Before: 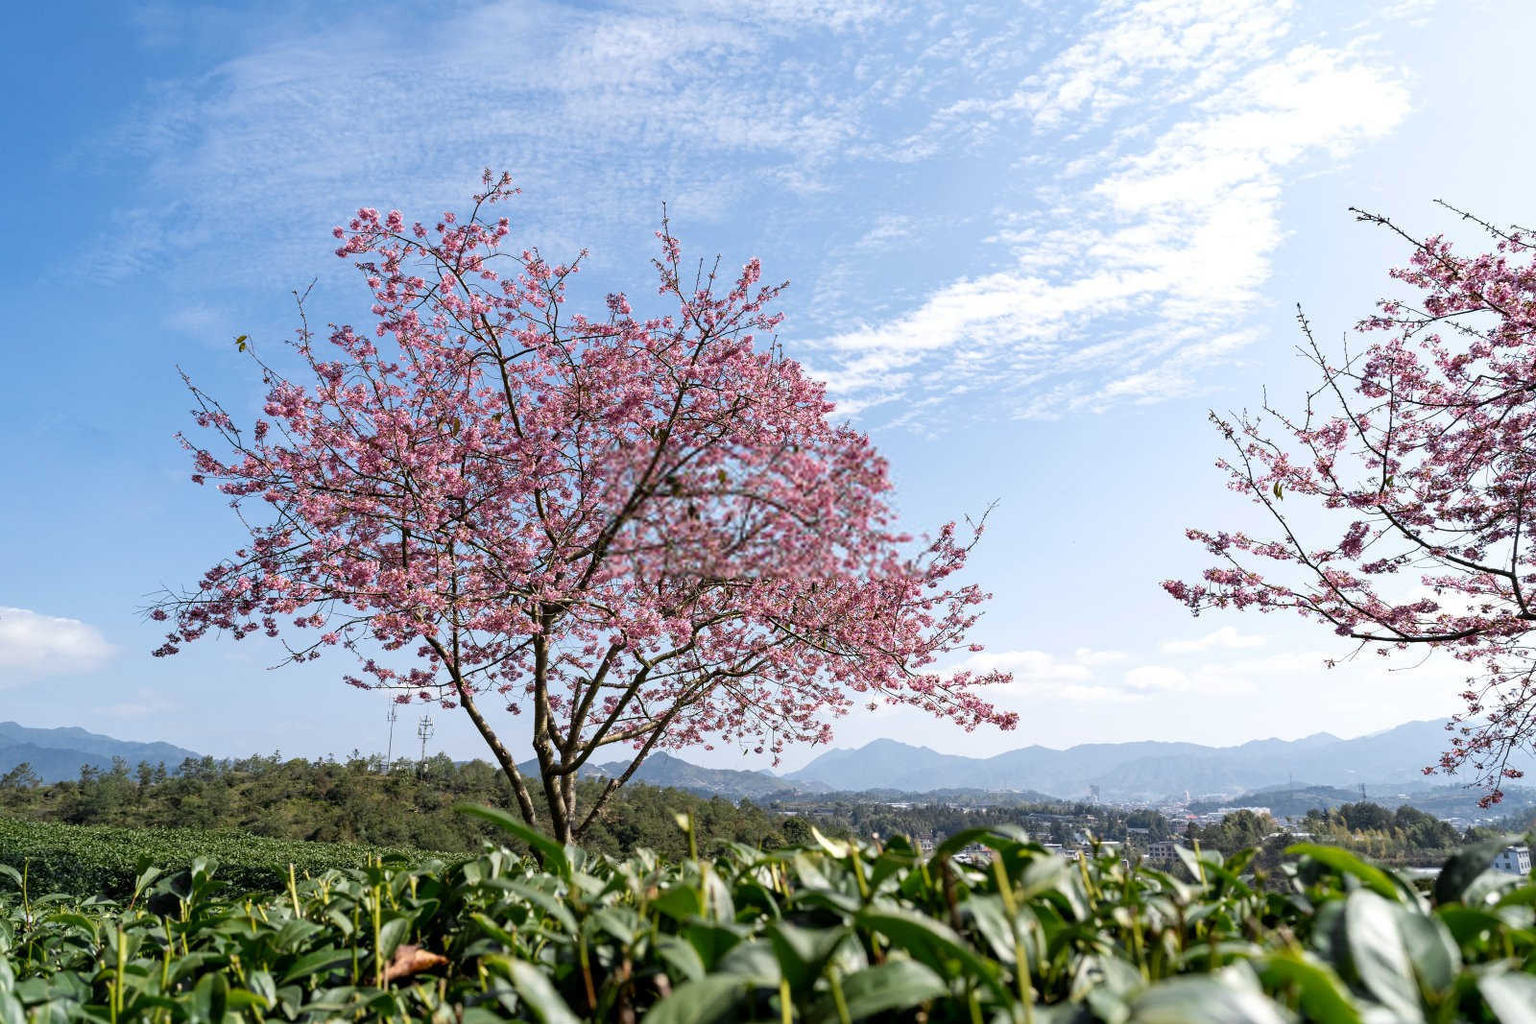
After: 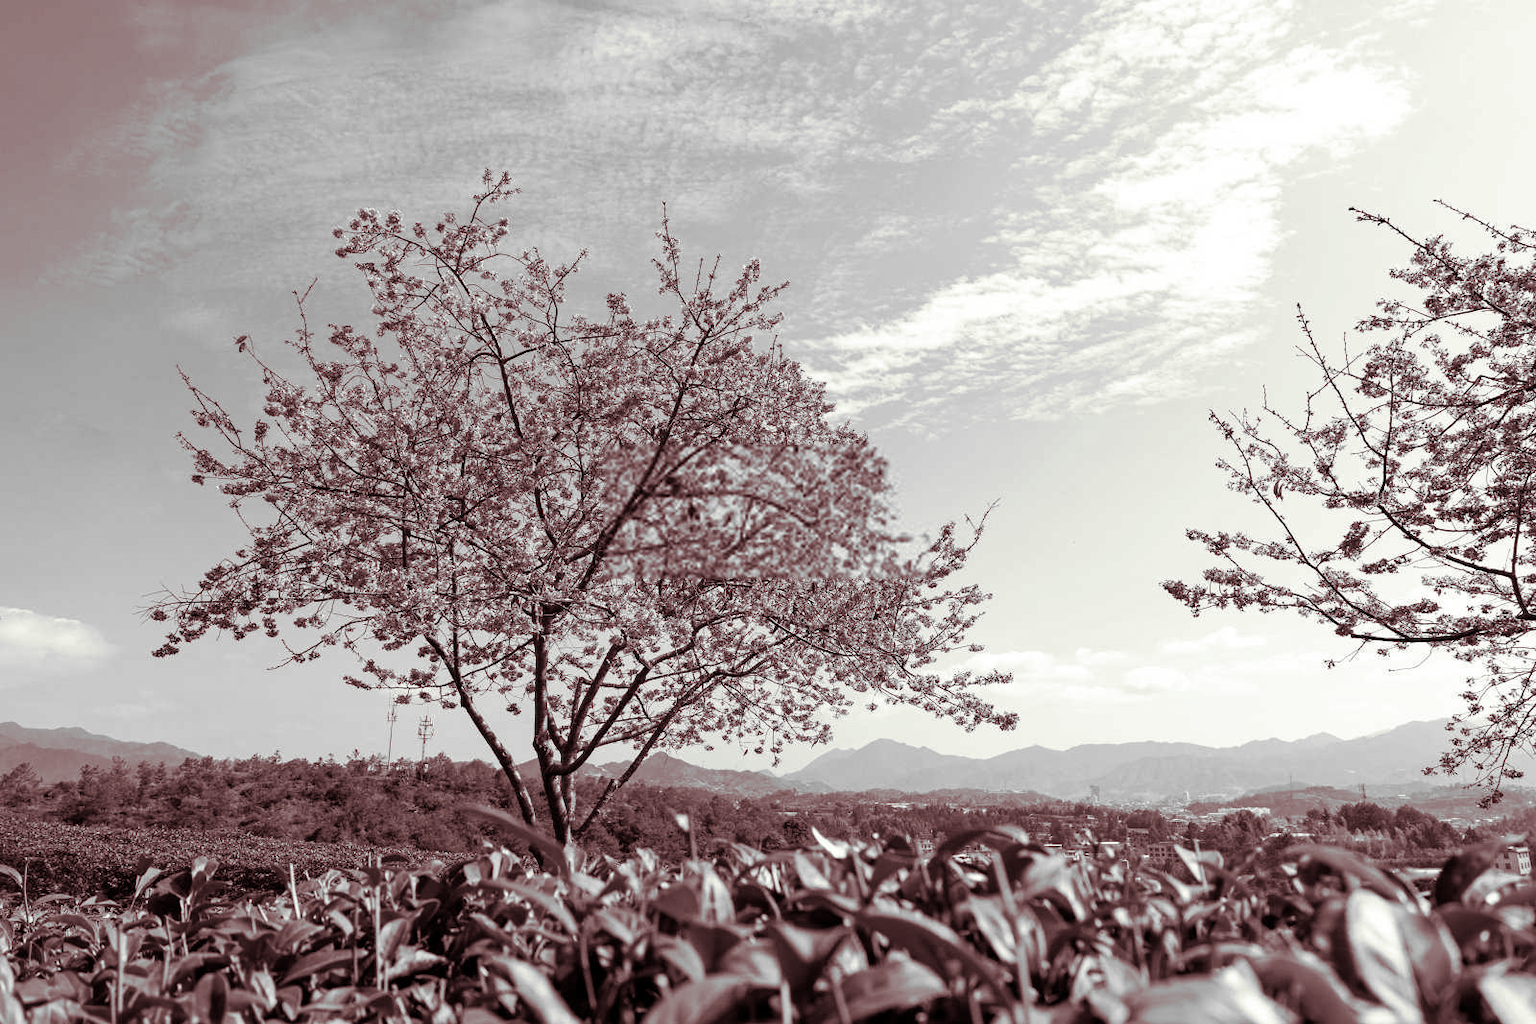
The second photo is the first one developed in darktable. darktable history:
monochrome: on, module defaults
split-toning: on, module defaults
